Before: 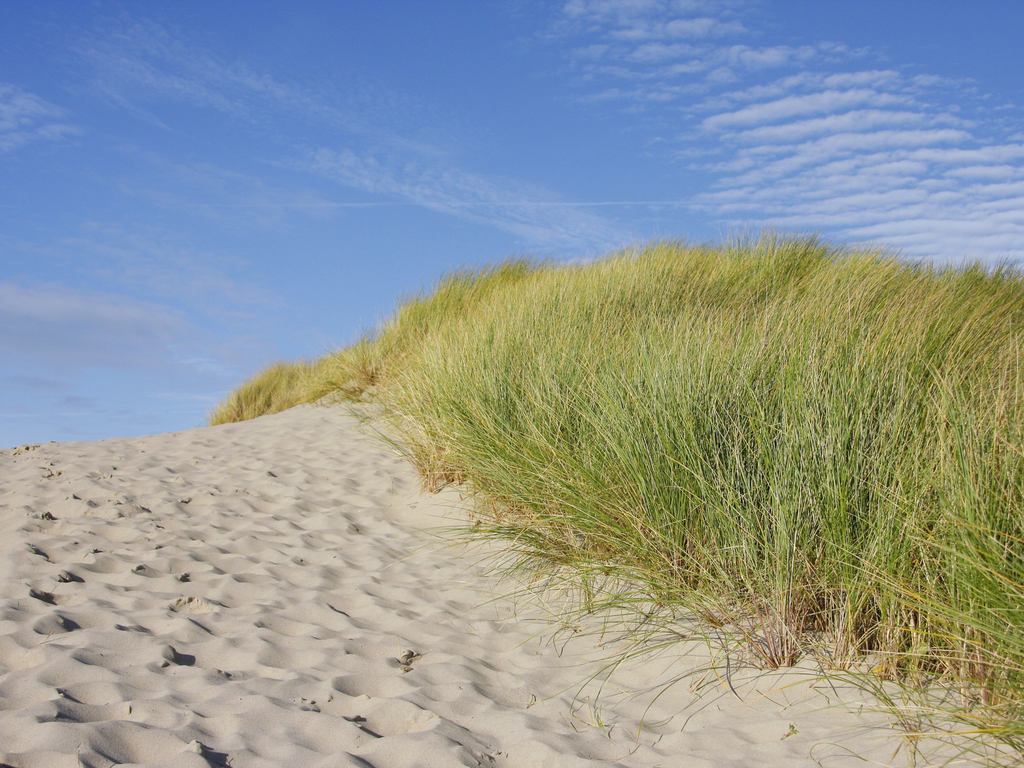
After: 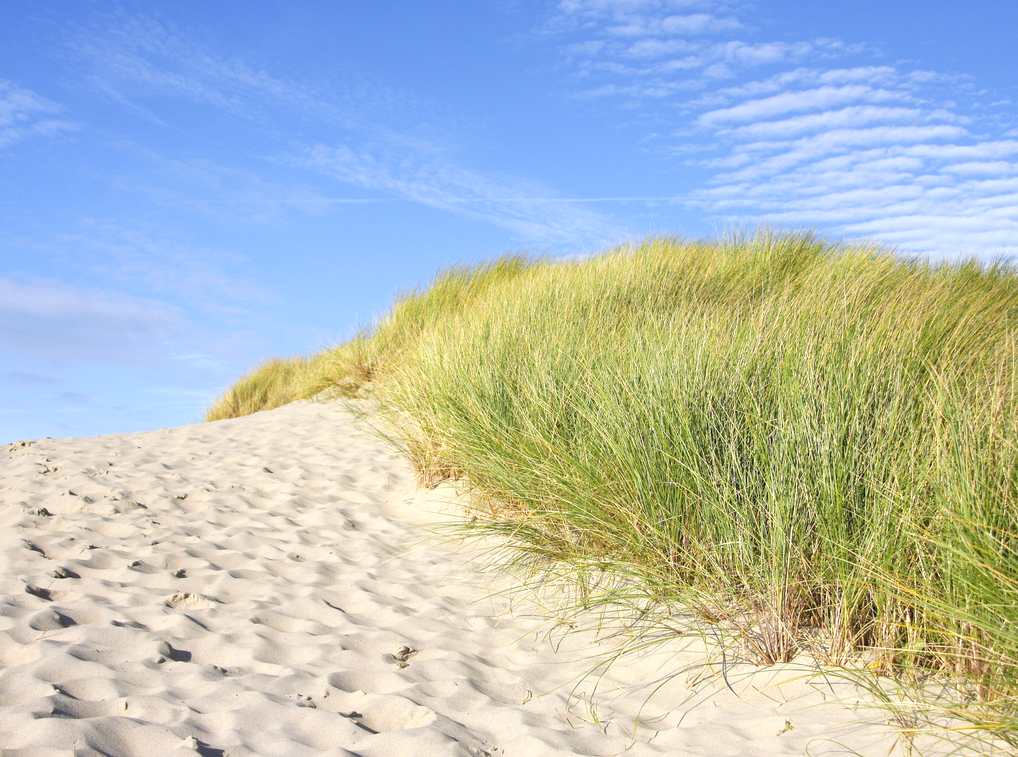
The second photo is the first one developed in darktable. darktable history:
exposure: black level correction 0, exposure 0.702 EV, compensate highlight preservation false
crop: left 0.429%, top 0.611%, right 0.141%, bottom 0.699%
